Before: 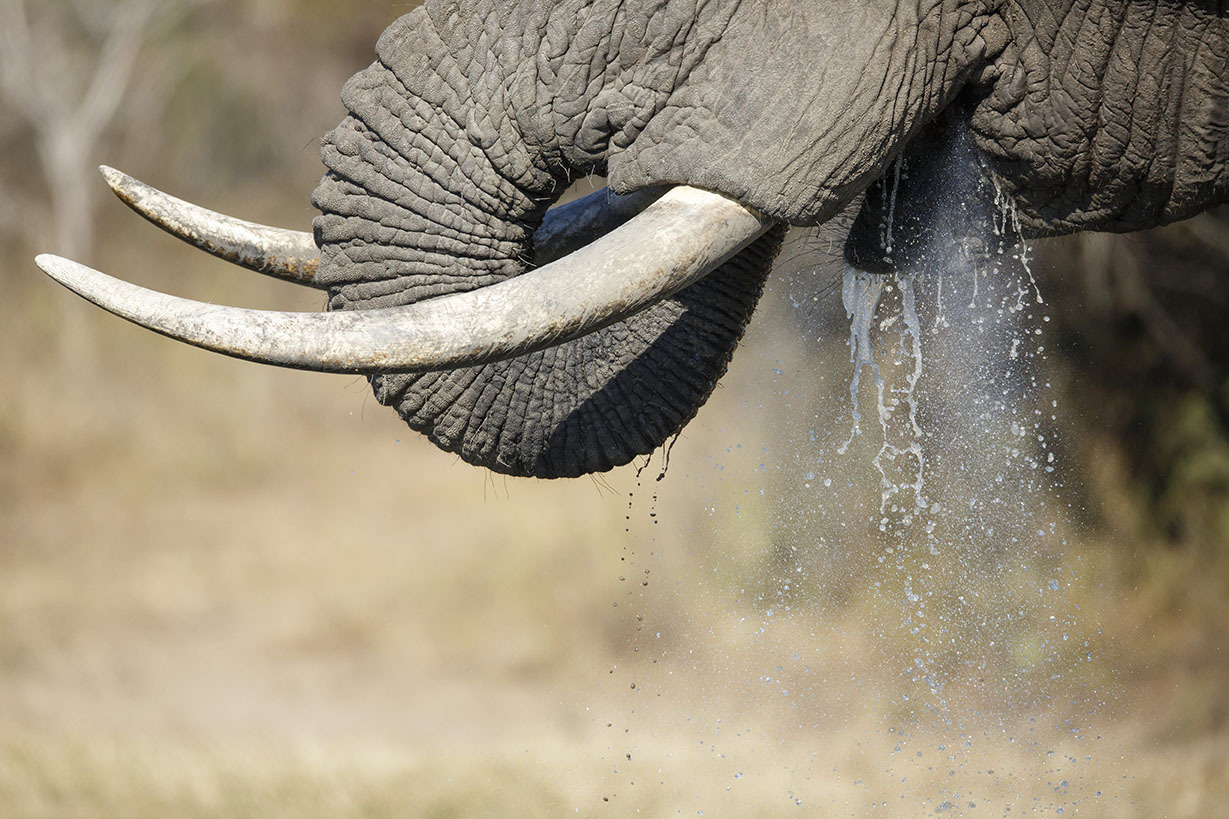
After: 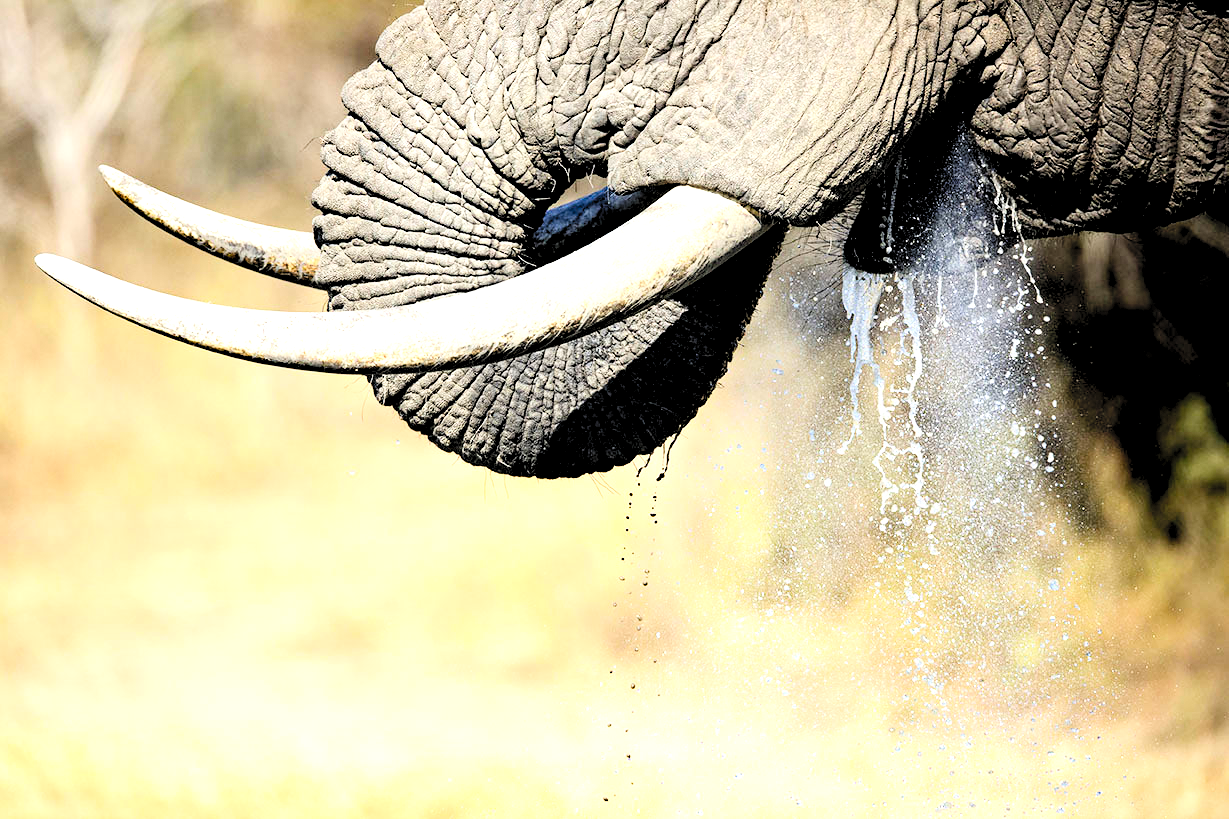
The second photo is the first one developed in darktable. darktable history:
filmic rgb: black relative exposure -5 EV, hardness 2.88, contrast 1.3, highlights saturation mix -30%
haze removal: strength 0.29, distance 0.25, compatibility mode true, adaptive false
levels: levels [0.036, 0.364, 0.827]
contrast brightness saturation: contrast 0.2, brightness 0.16, saturation 0.22
